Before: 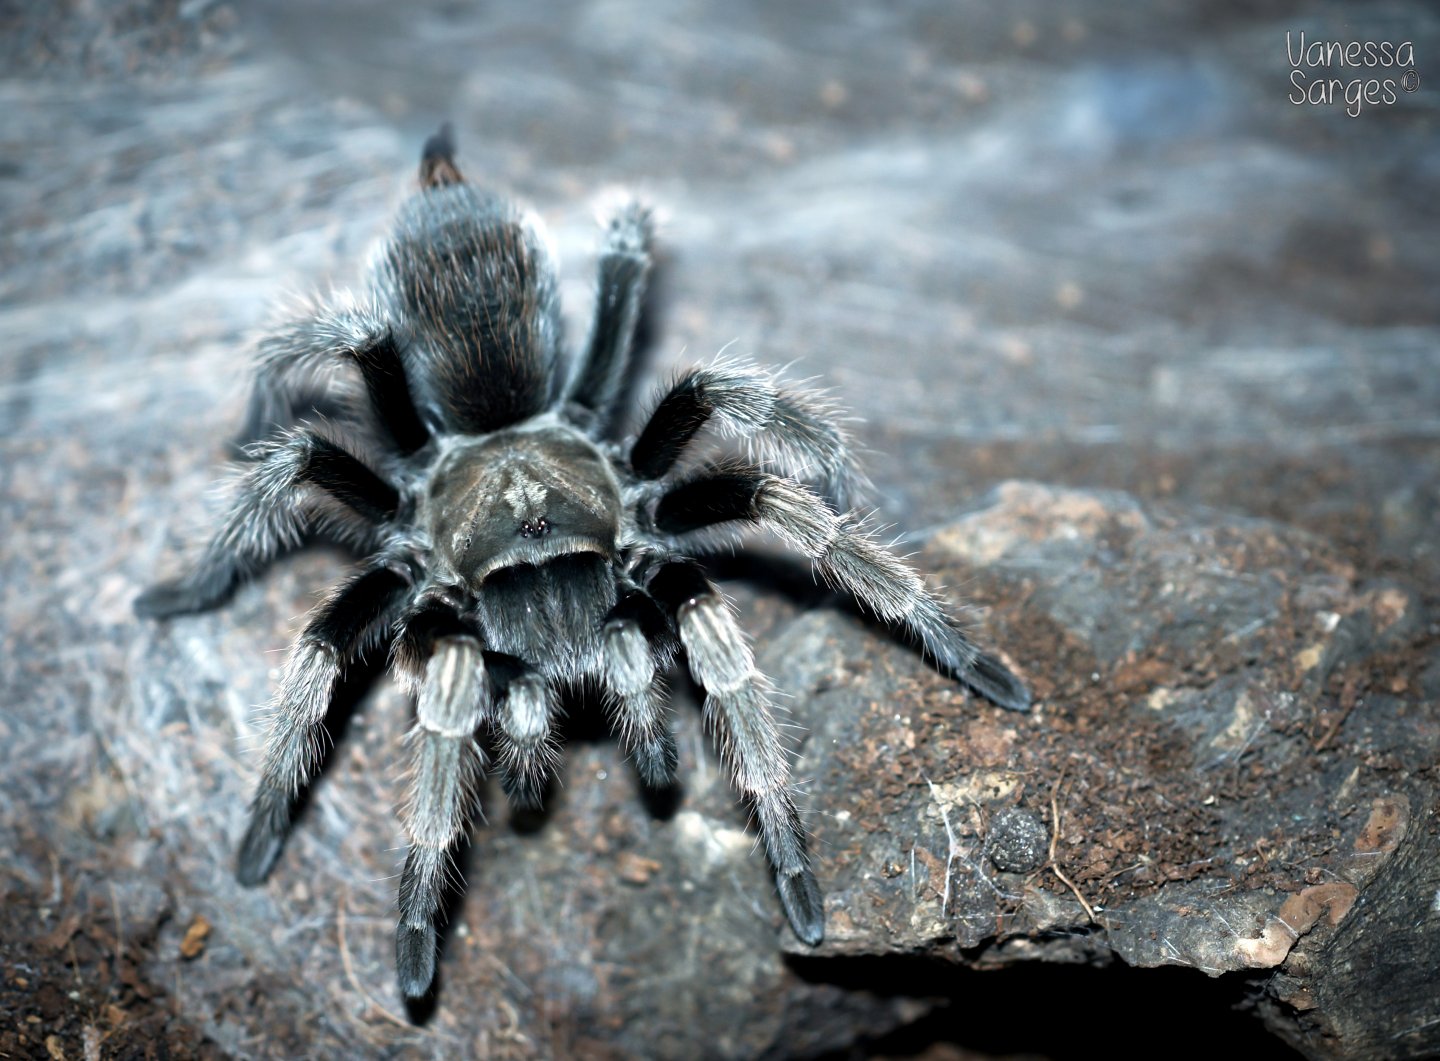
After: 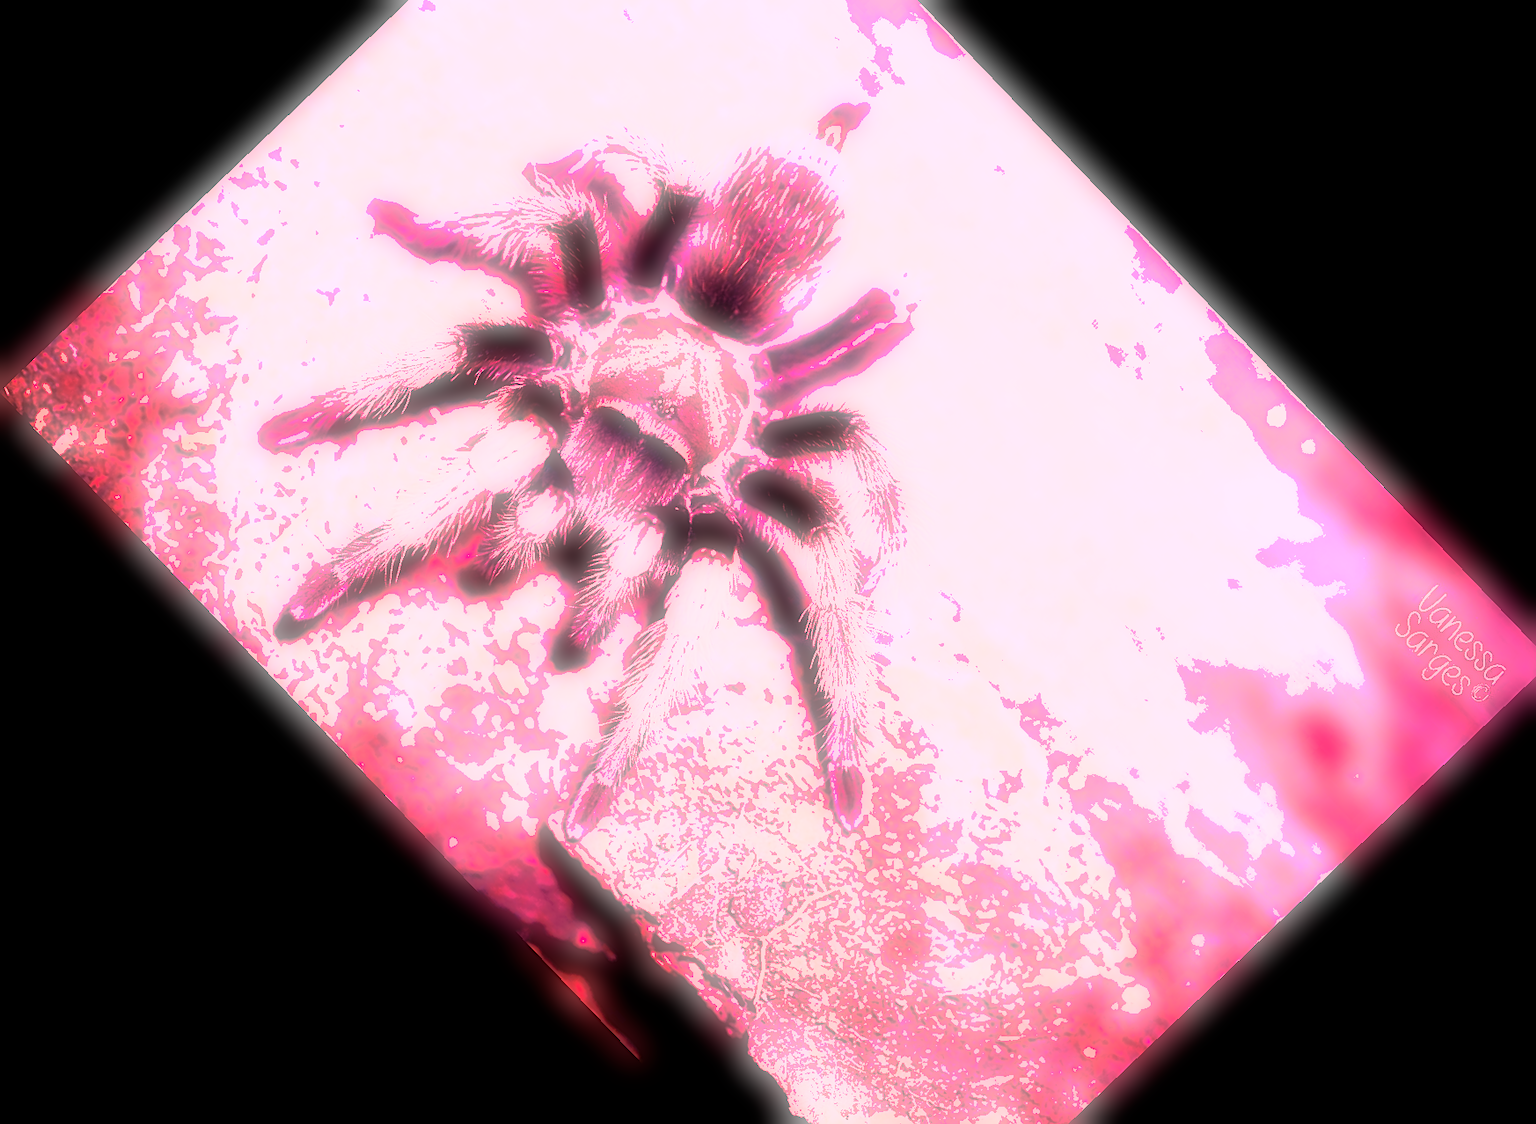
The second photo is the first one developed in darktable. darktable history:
white balance: red 4.26, blue 1.802
soften: on, module defaults
tone equalizer: on, module defaults
shadows and highlights: on, module defaults
sharpen: on, module defaults
crop and rotate: angle -46.26°, top 16.234%, right 0.912%, bottom 11.704%
haze removal: compatibility mode true, adaptive false
